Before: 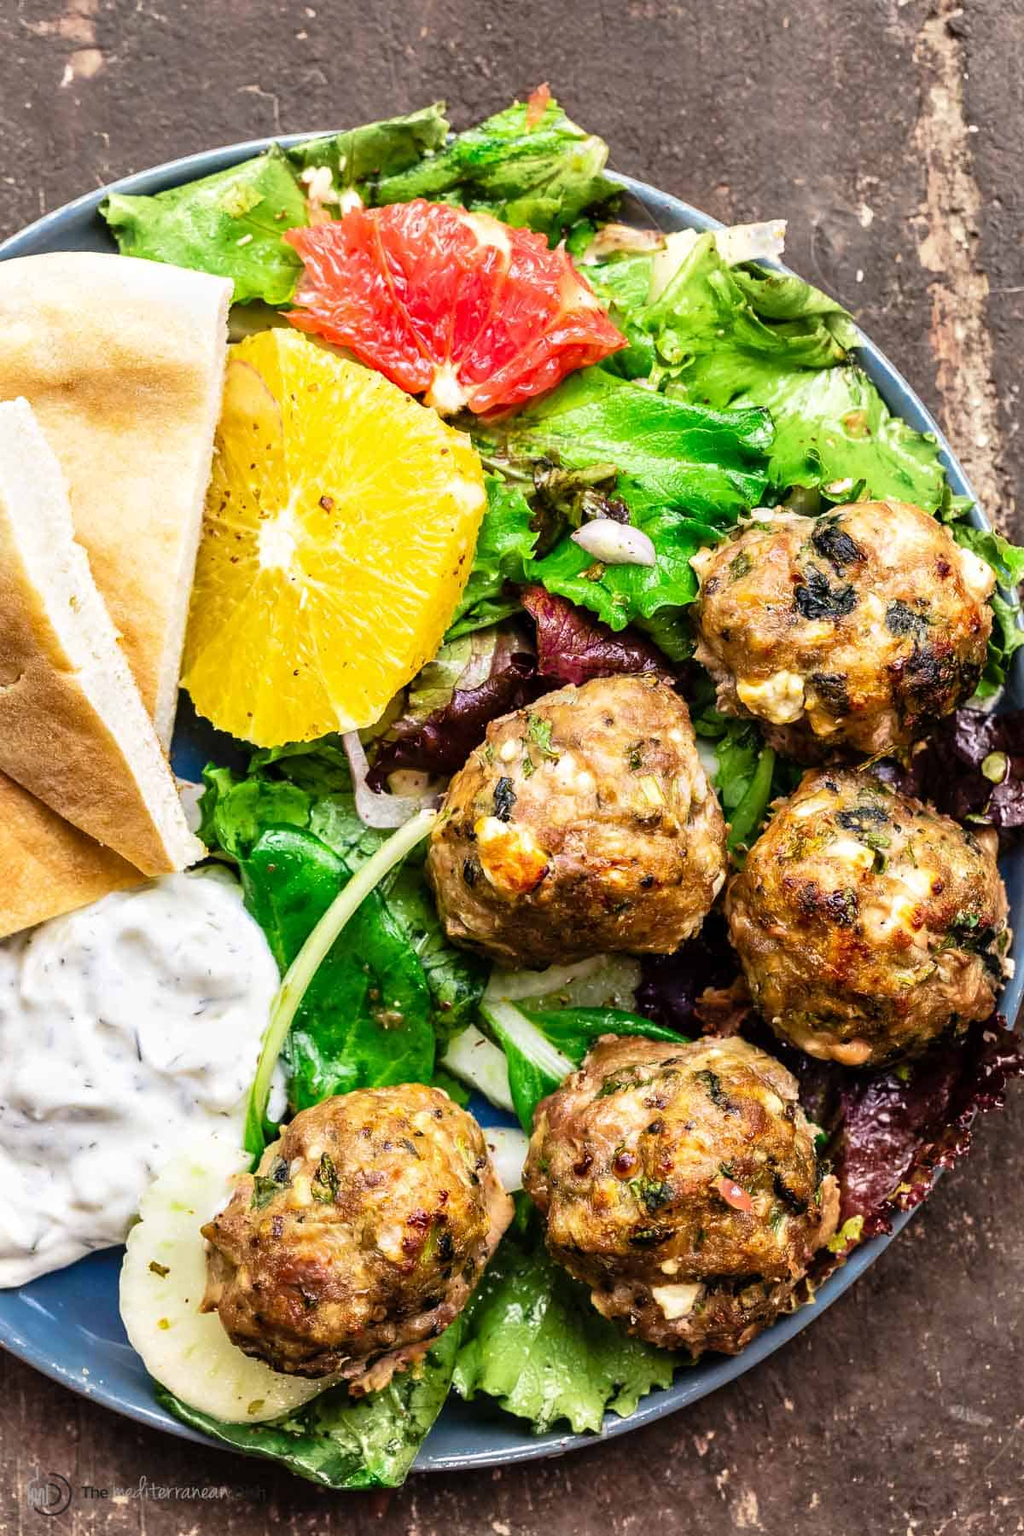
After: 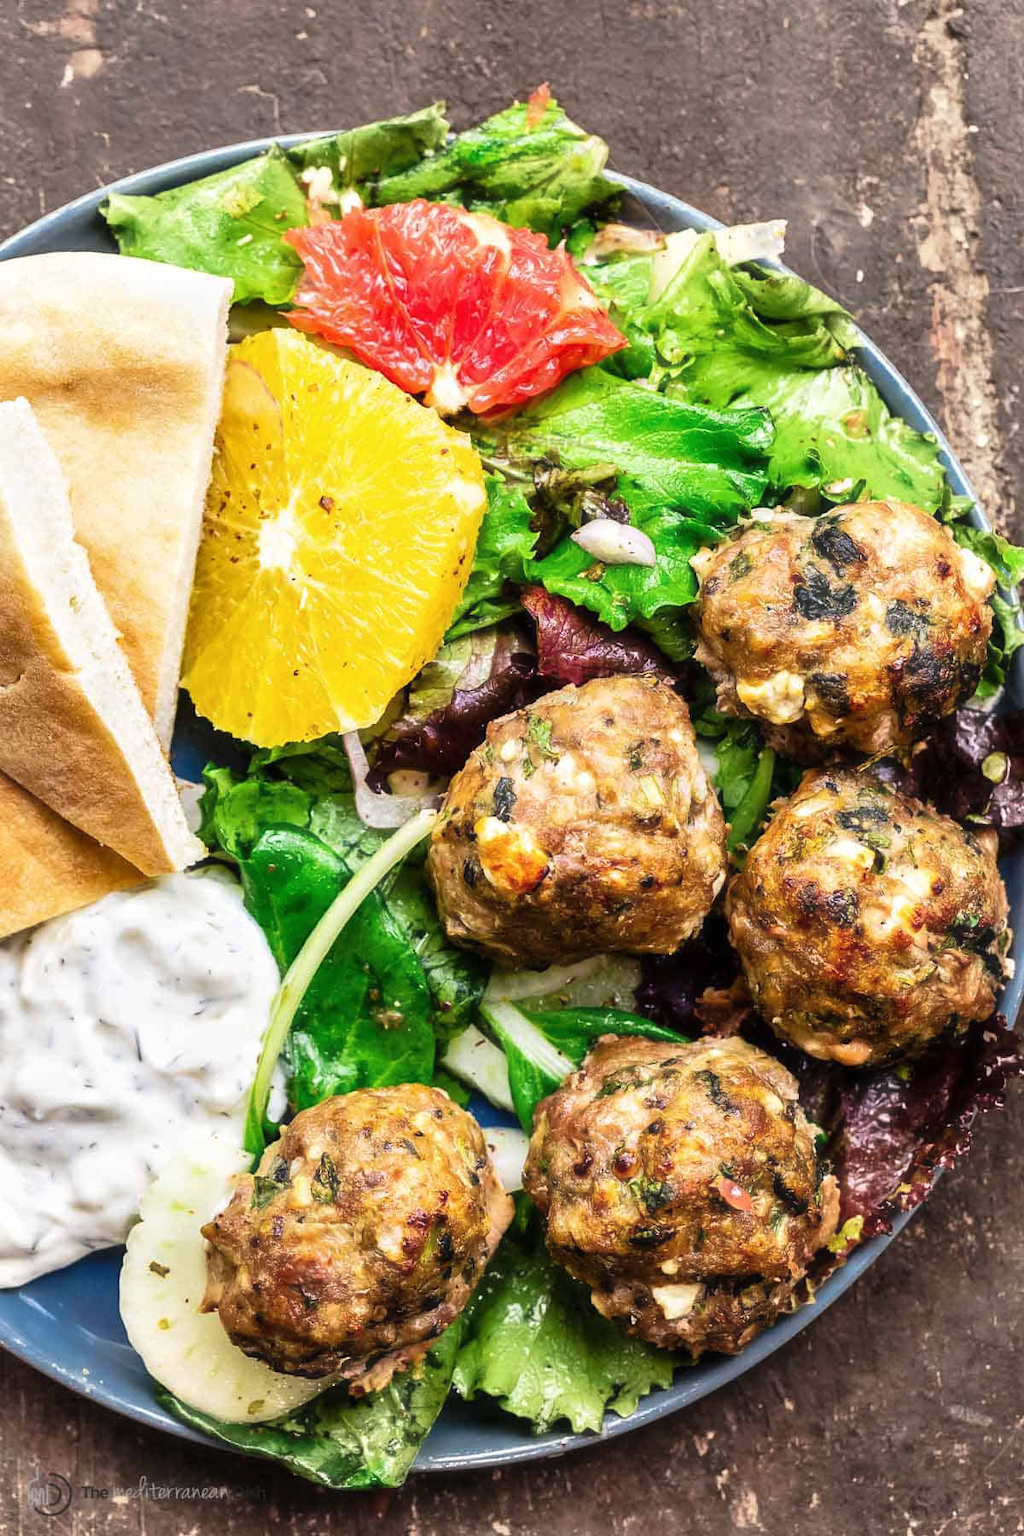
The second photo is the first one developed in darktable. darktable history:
haze removal: strength -0.091, adaptive false
shadows and highlights: shadows 3.48, highlights -18.82, soften with gaussian
